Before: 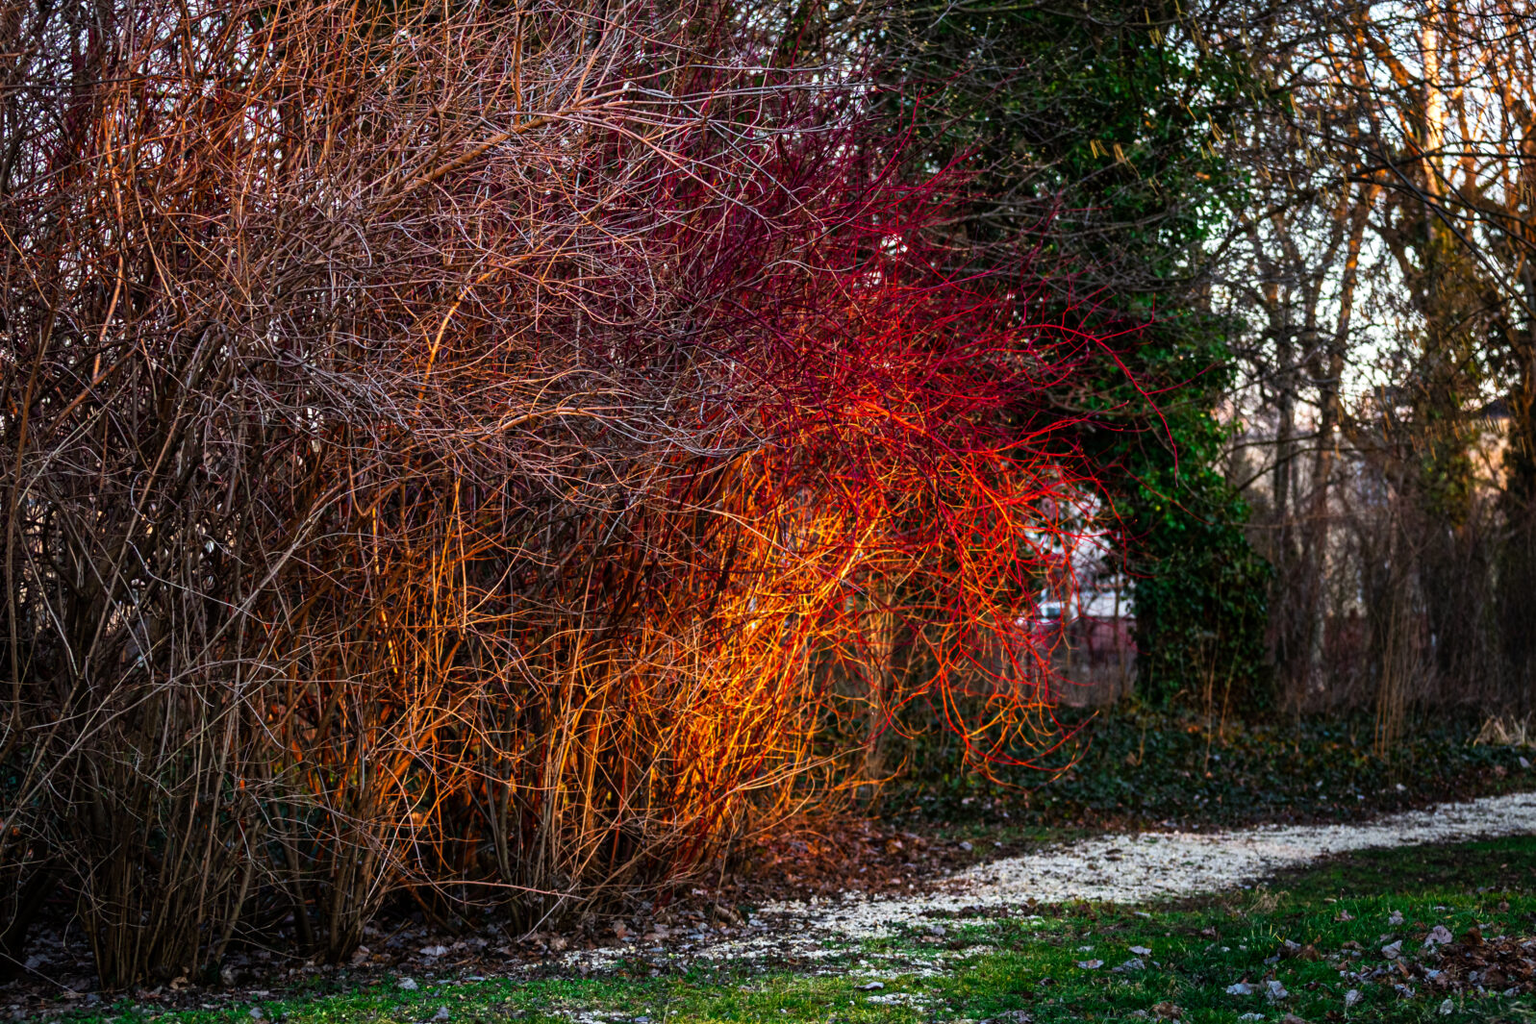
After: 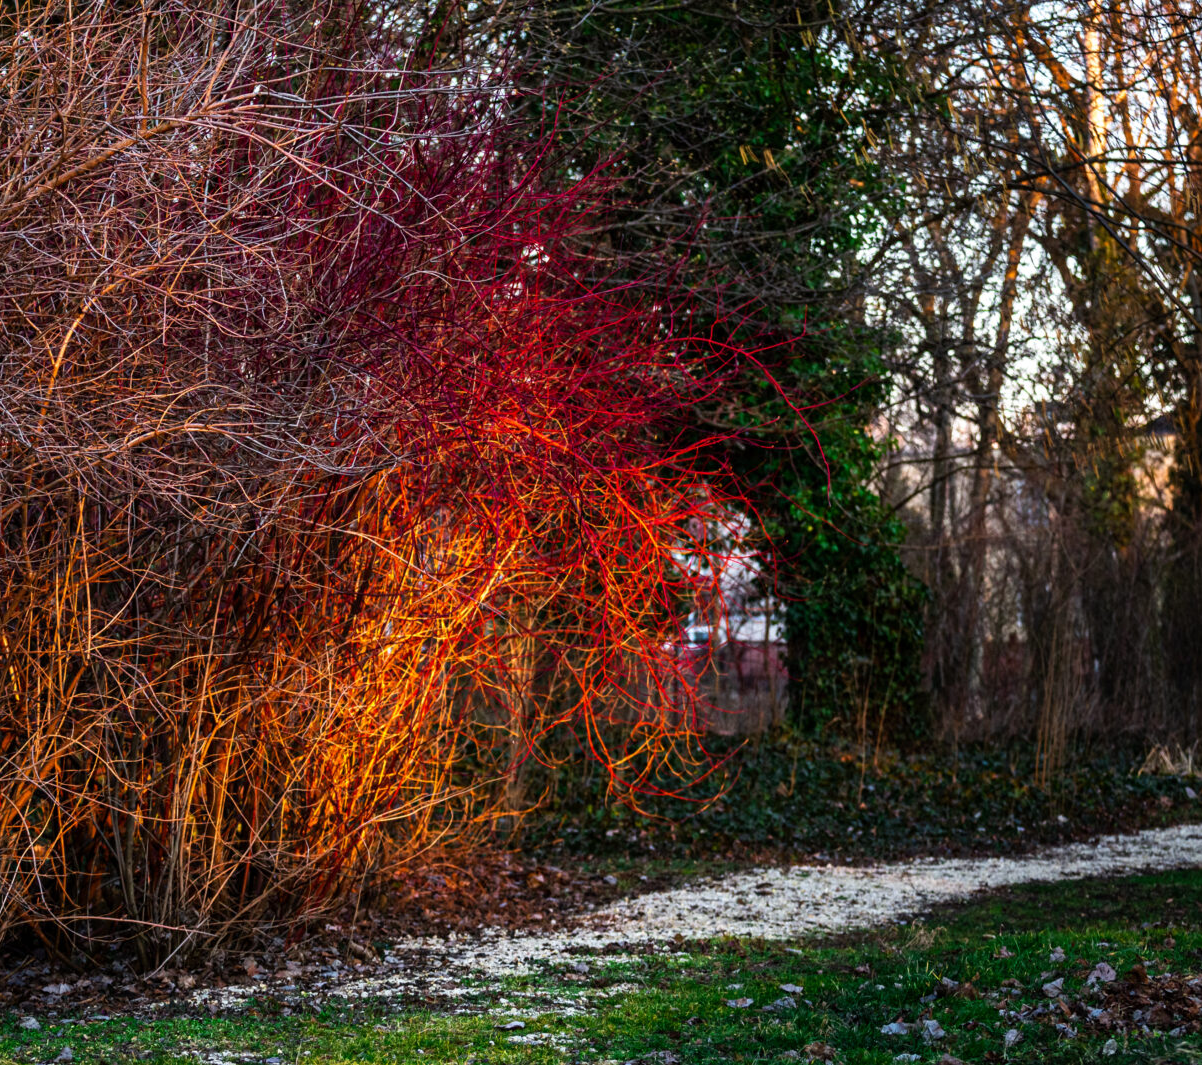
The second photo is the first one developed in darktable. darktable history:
crop and rotate: left 24.703%
